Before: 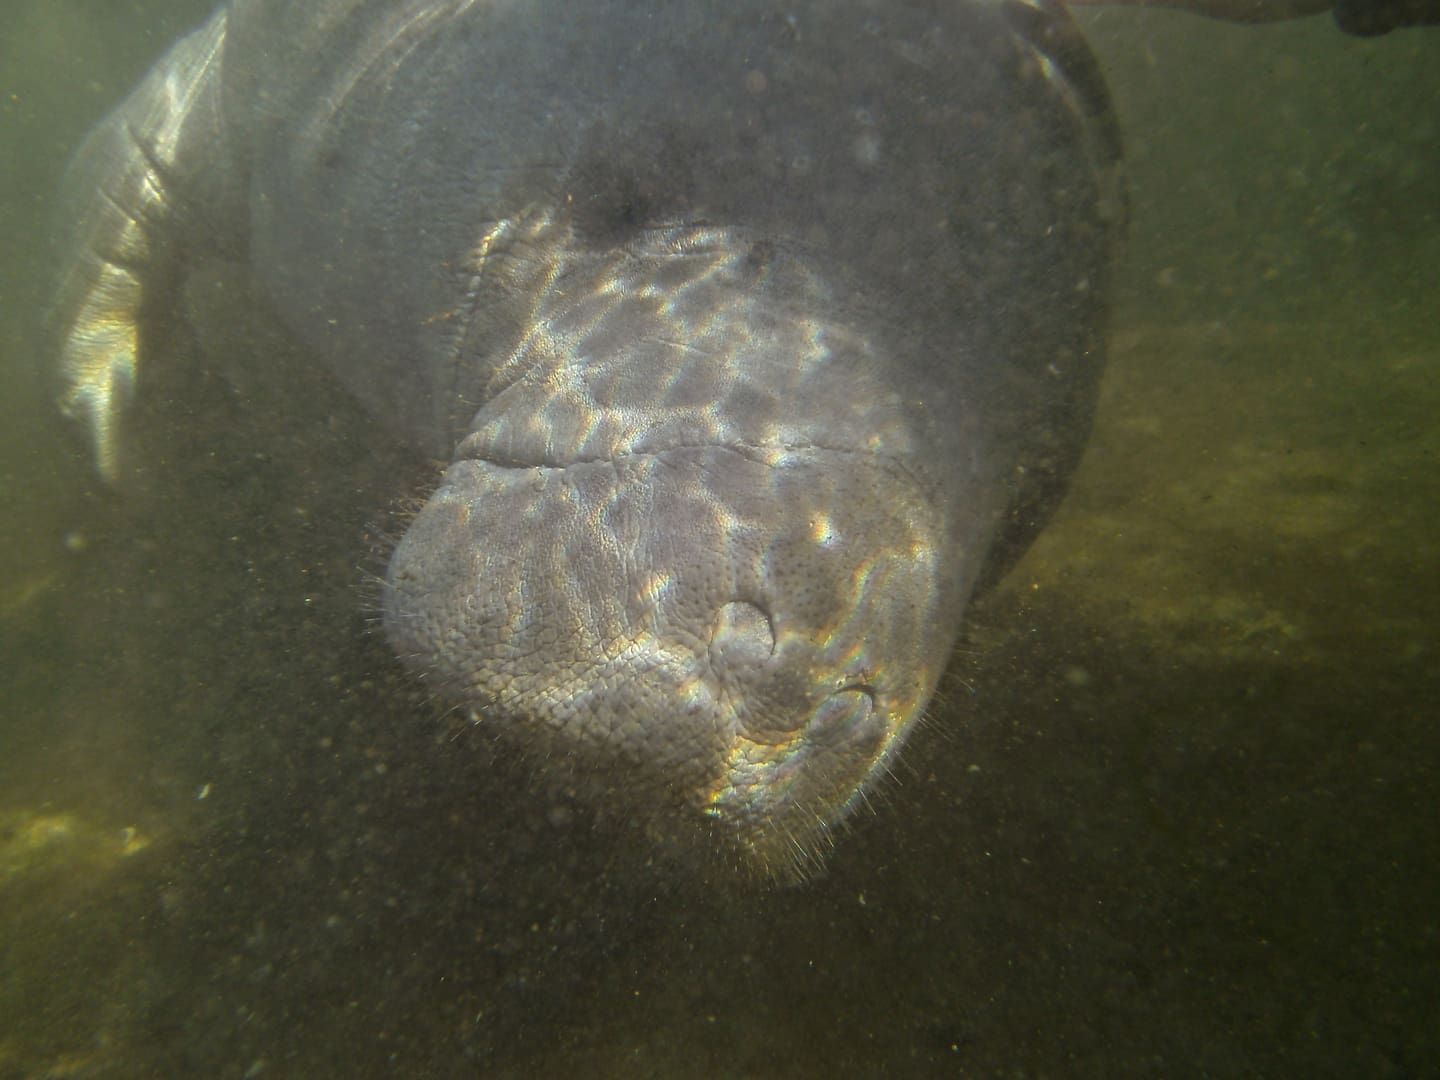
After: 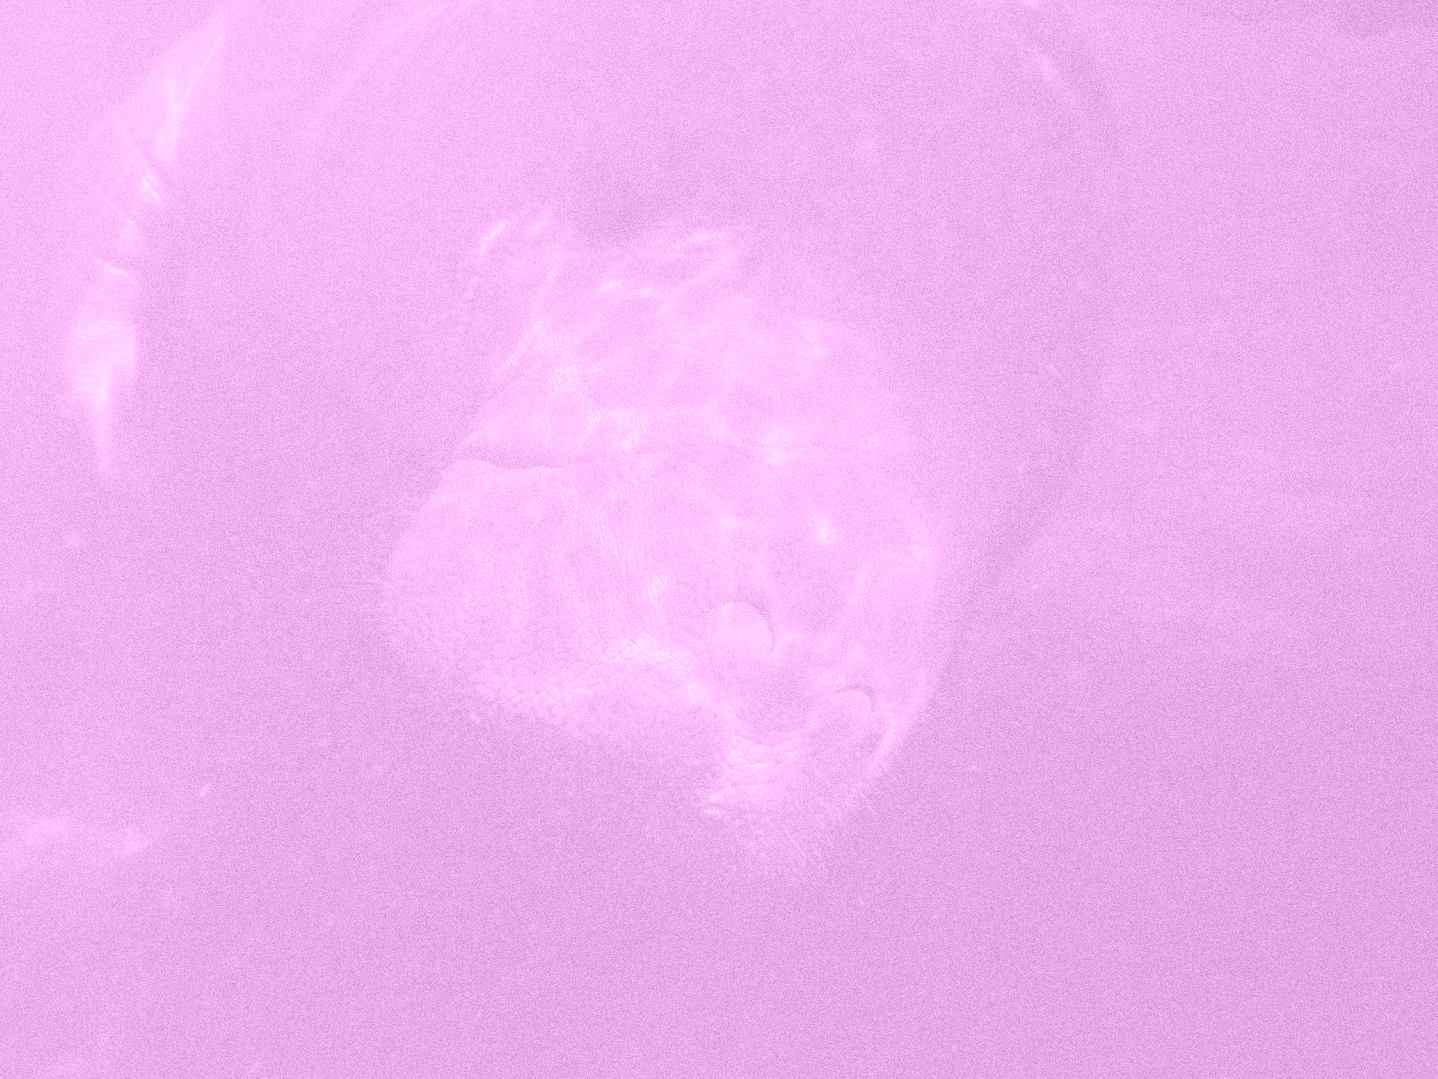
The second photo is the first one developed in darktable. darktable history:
colorize: hue 331.2°, saturation 75%, source mix 30.28%, lightness 70.52%, version 1
grain: strength 49.07%
exposure: black level correction -0.028, compensate highlight preservation false
crop and rotate: left 0.126%
